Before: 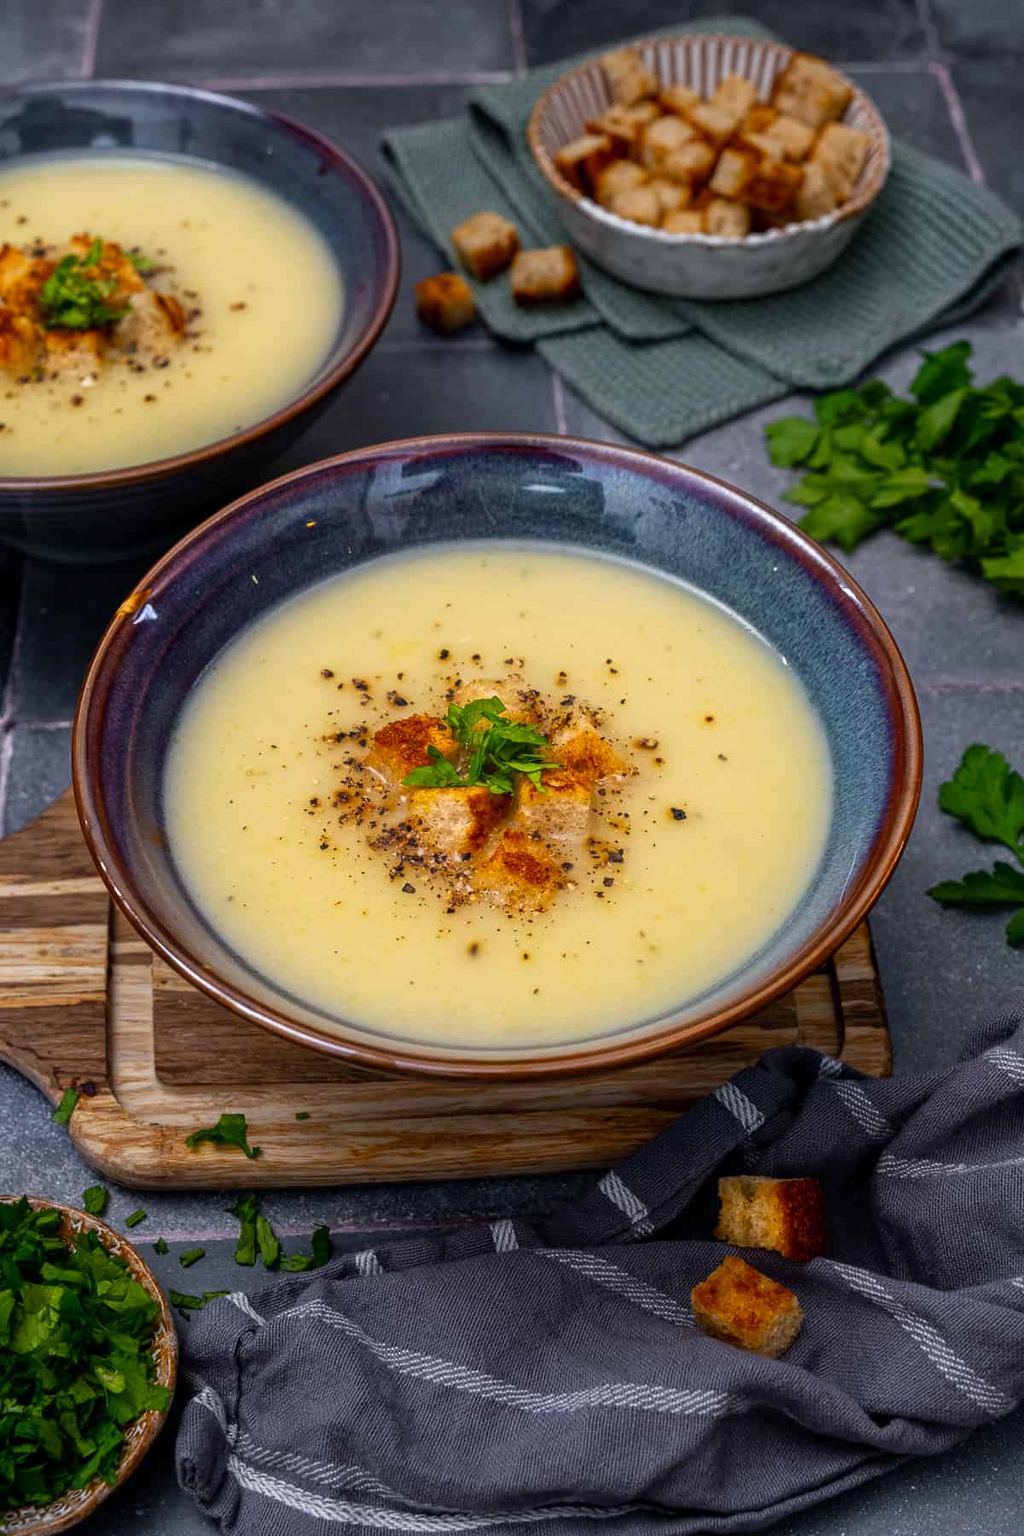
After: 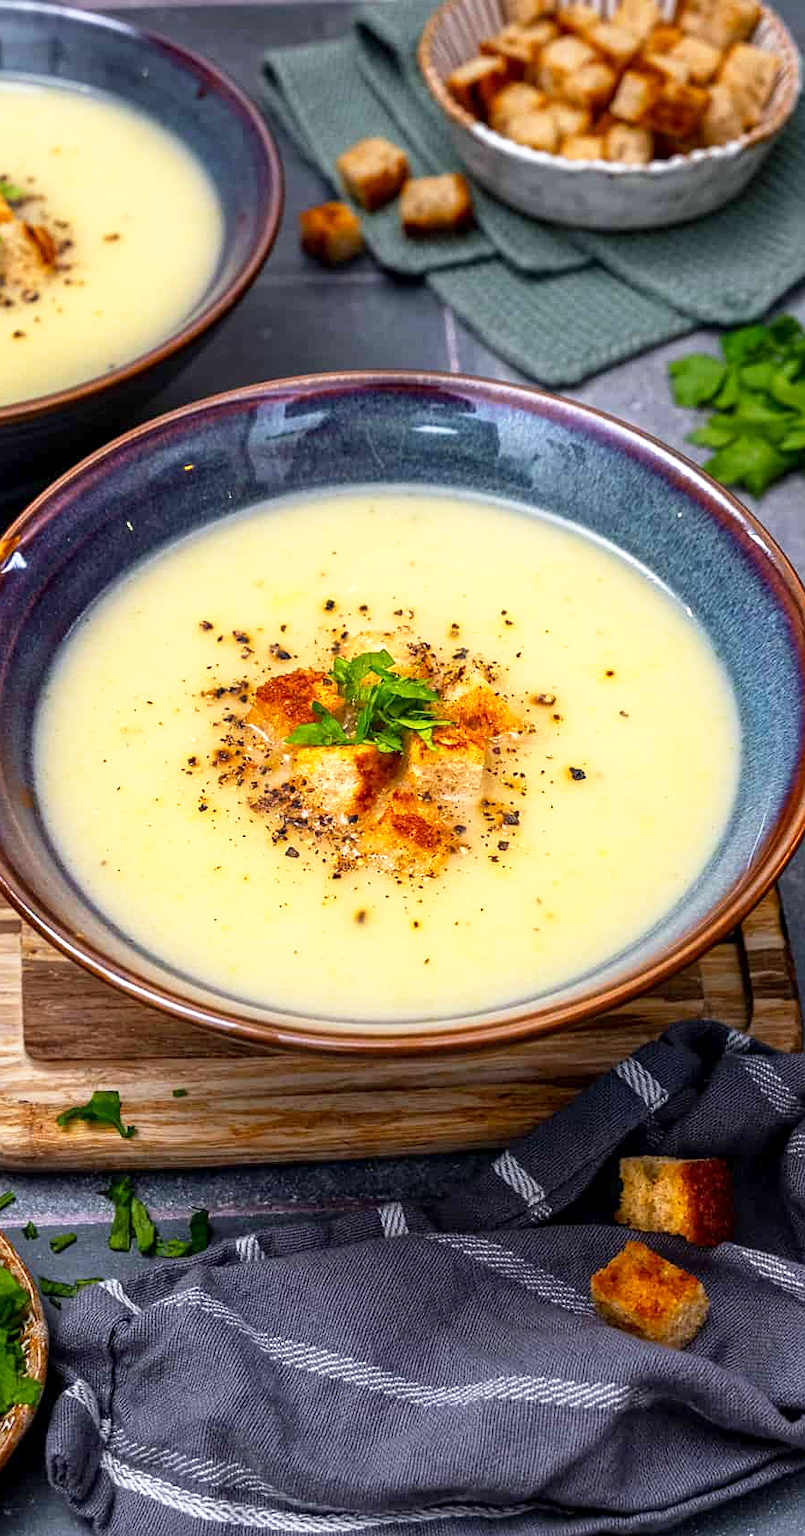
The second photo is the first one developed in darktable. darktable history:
crop and rotate: left 12.997%, top 5.359%, right 12.543%
sharpen: amount 0.207
base curve: curves: ch0 [(0, 0) (0.666, 0.806) (1, 1)], preserve colors none
exposure: black level correction 0.001, exposure 0.5 EV, compensate exposure bias true, compensate highlight preservation false
